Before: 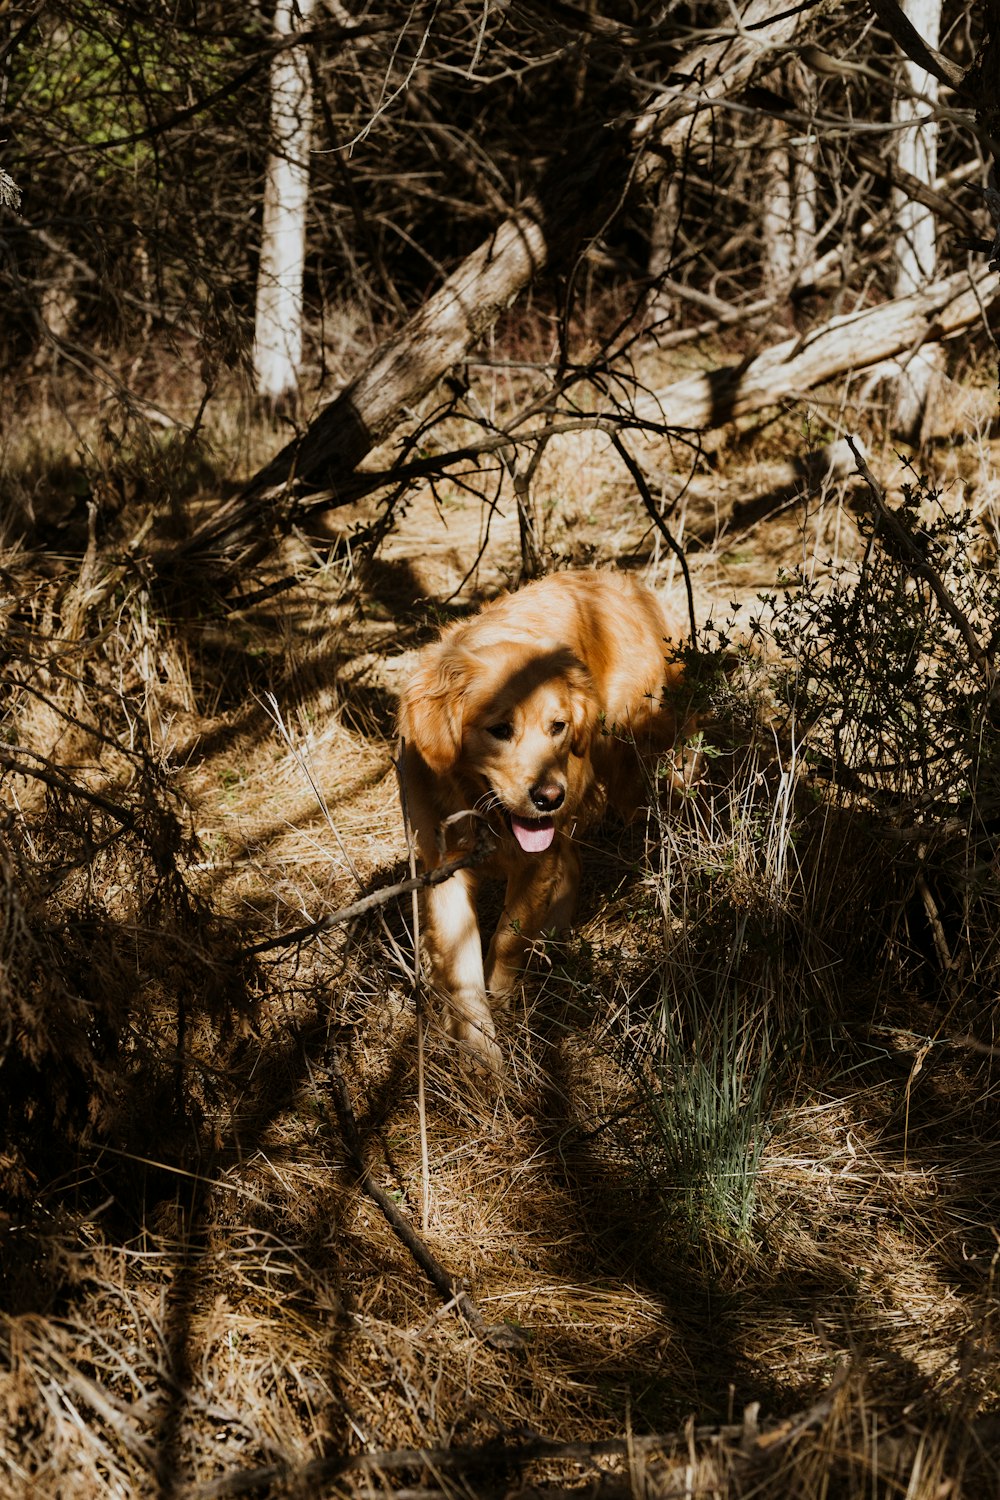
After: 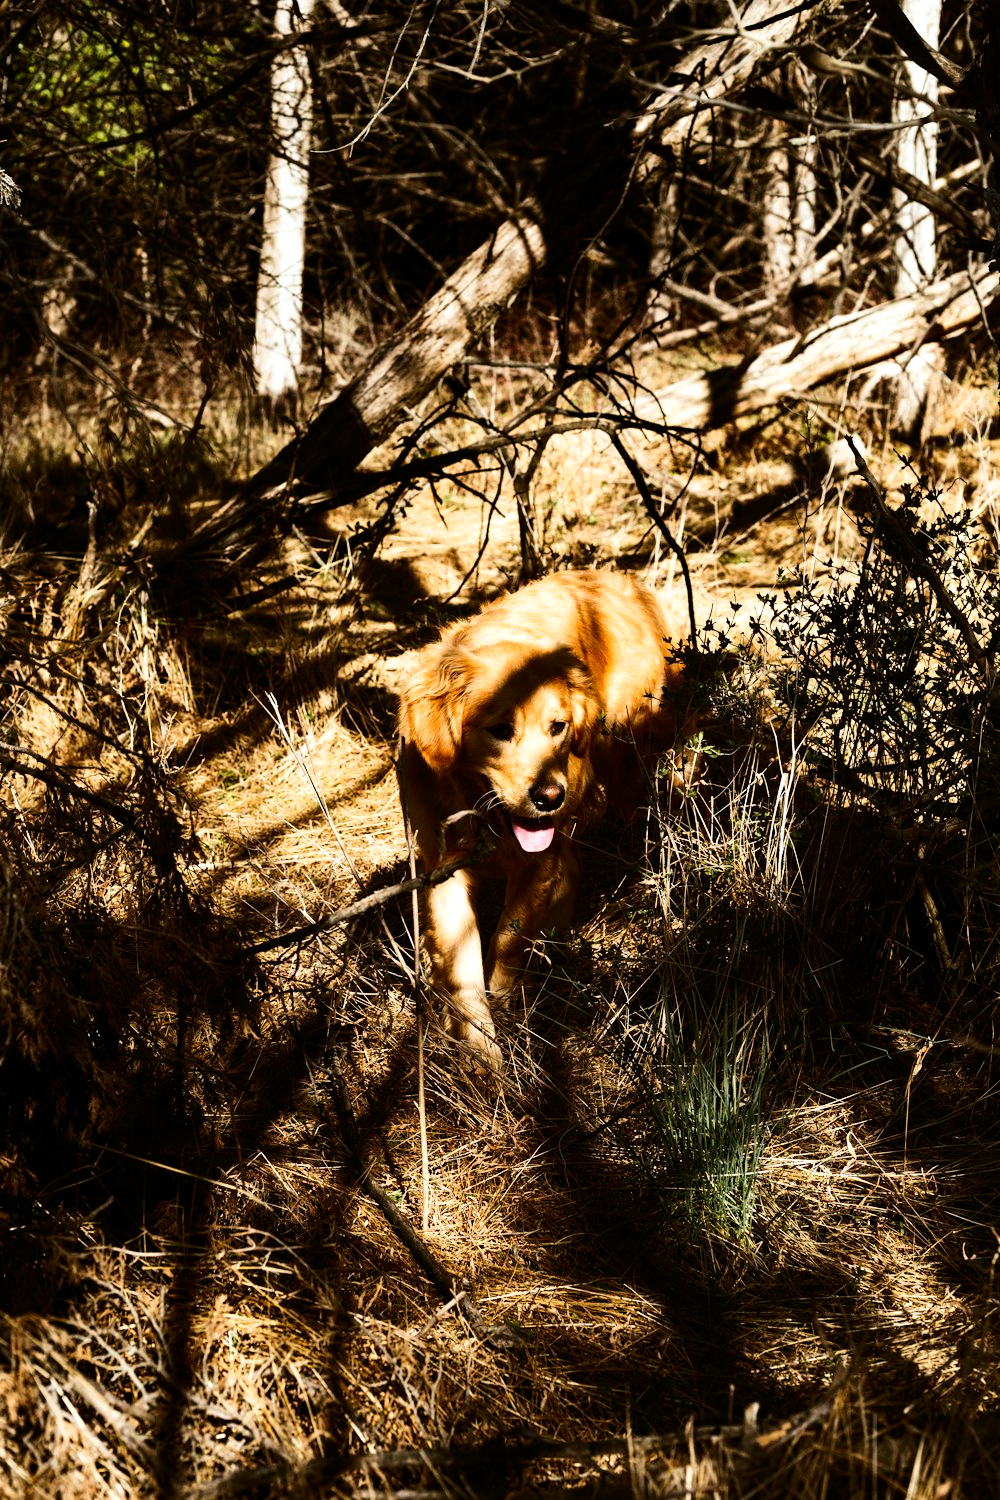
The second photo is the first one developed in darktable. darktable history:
contrast brightness saturation: contrast 0.18, saturation 0.3
tone equalizer: -8 EV -0.75 EV, -7 EV -0.7 EV, -6 EV -0.6 EV, -5 EV -0.4 EV, -3 EV 0.4 EV, -2 EV 0.6 EV, -1 EV 0.7 EV, +0 EV 0.75 EV, edges refinement/feathering 500, mask exposure compensation -1.57 EV, preserve details no
